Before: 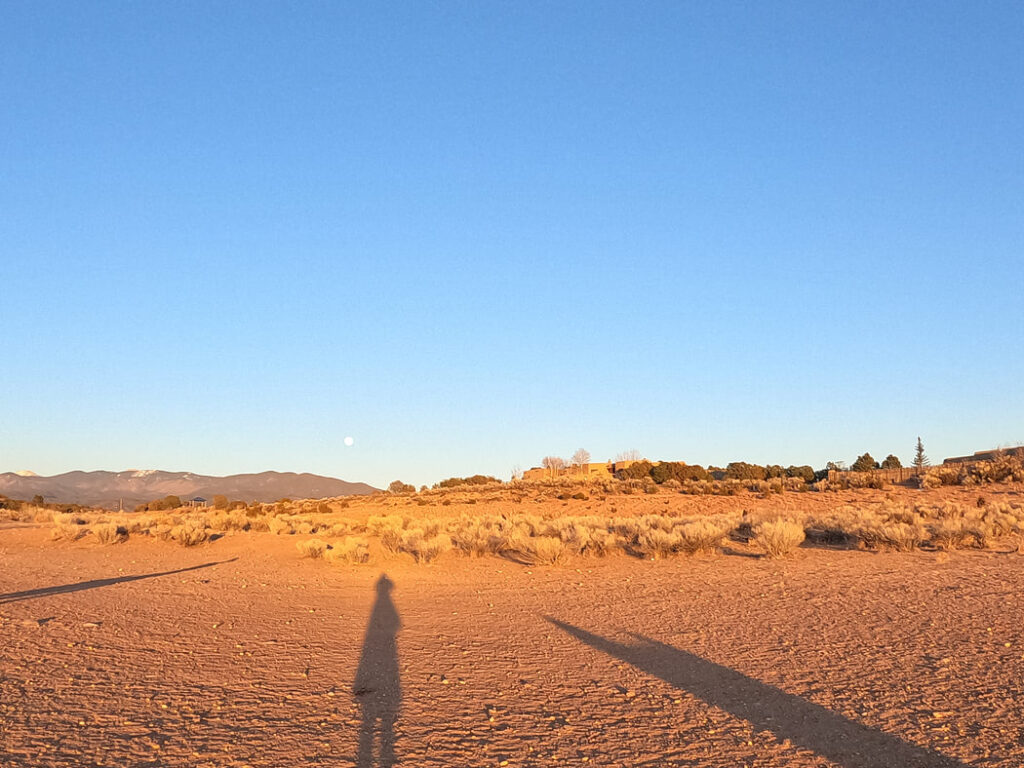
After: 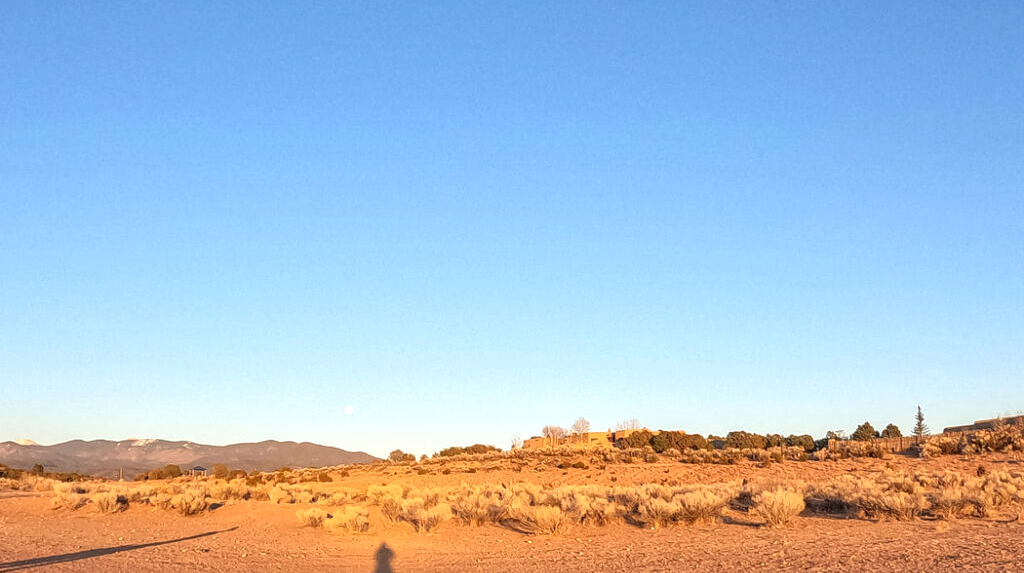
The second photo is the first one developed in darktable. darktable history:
exposure: exposure 0.131 EV, compensate exposure bias true, compensate highlight preservation false
local contrast: on, module defaults
crop: top 4.078%, bottom 21.27%
